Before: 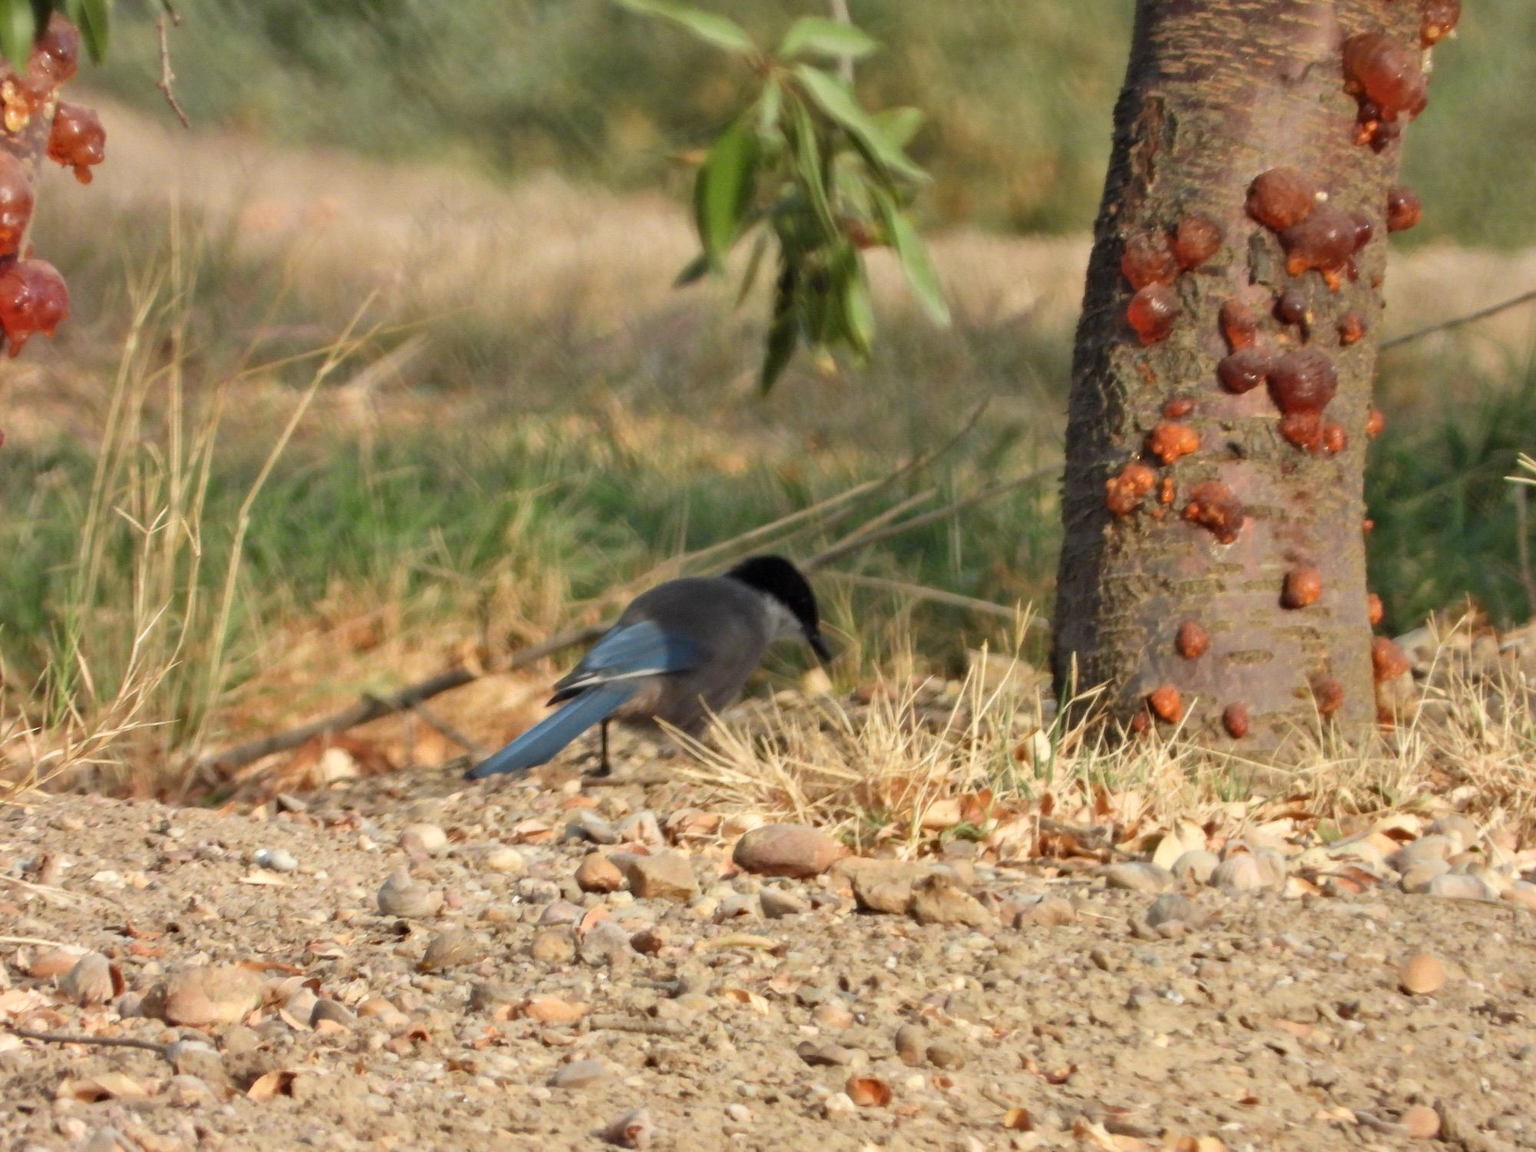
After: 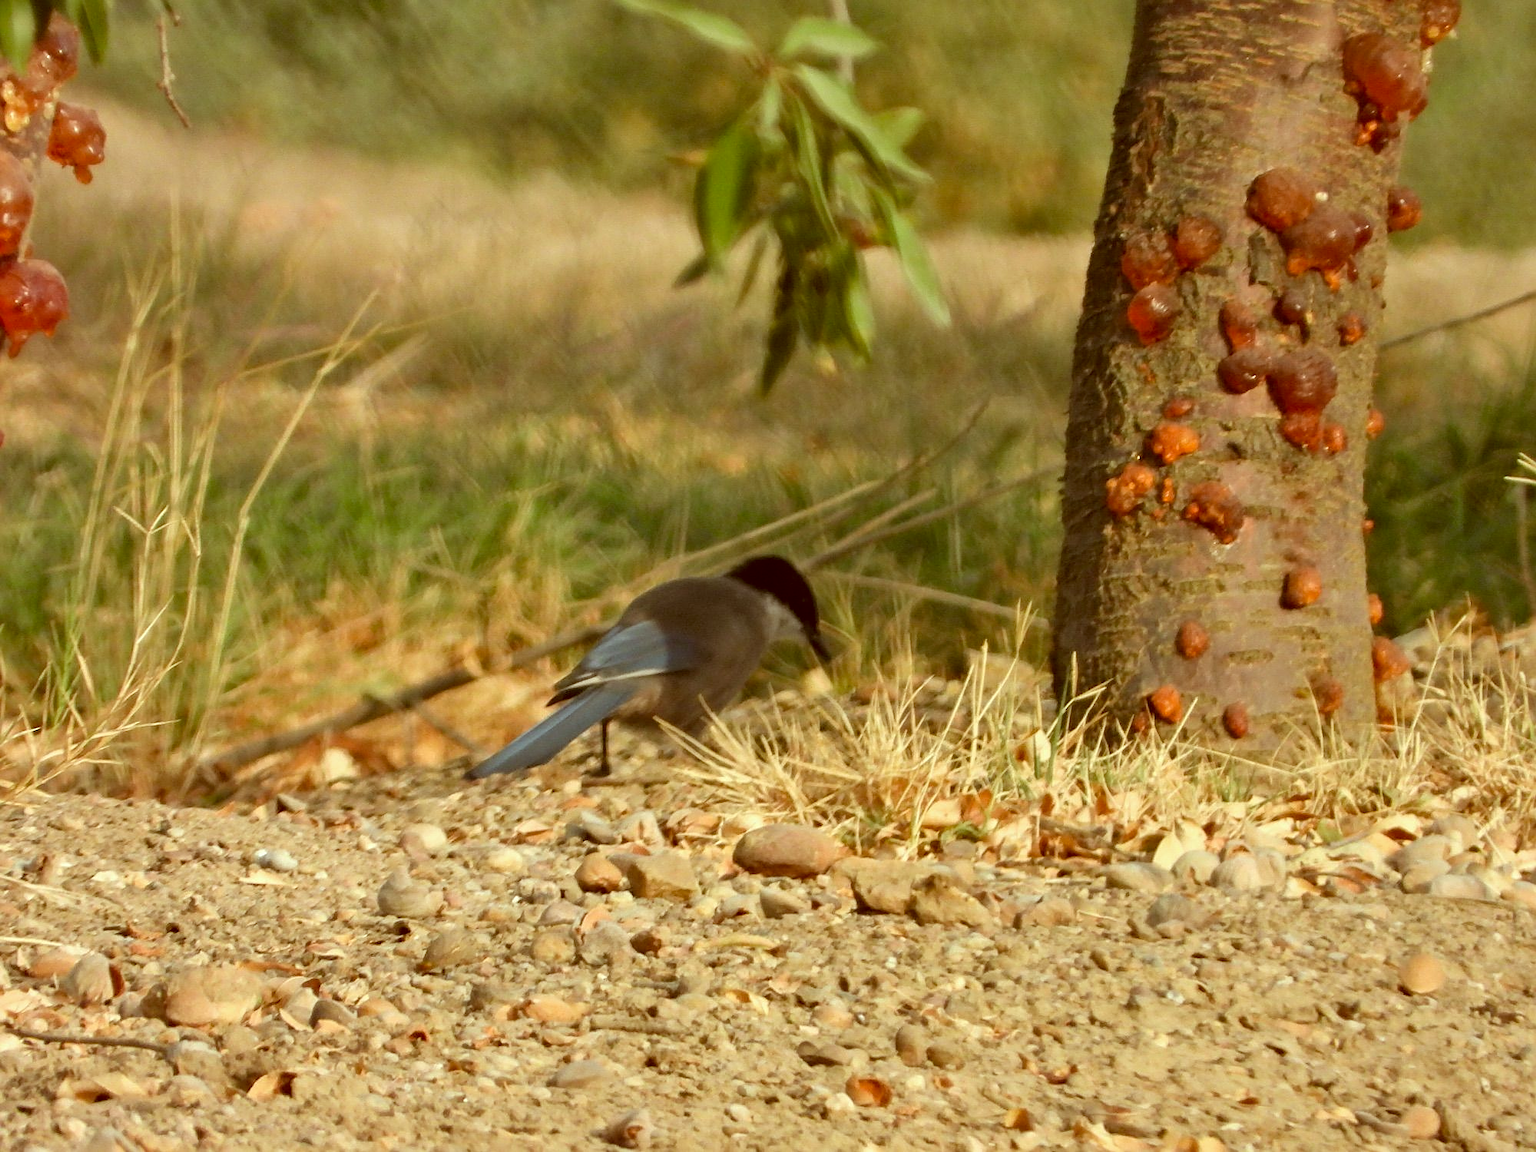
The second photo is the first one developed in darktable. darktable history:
sharpen: on, module defaults
color correction: highlights a* -6.03, highlights b* 9.16, shadows a* 10.87, shadows b* 23.96
